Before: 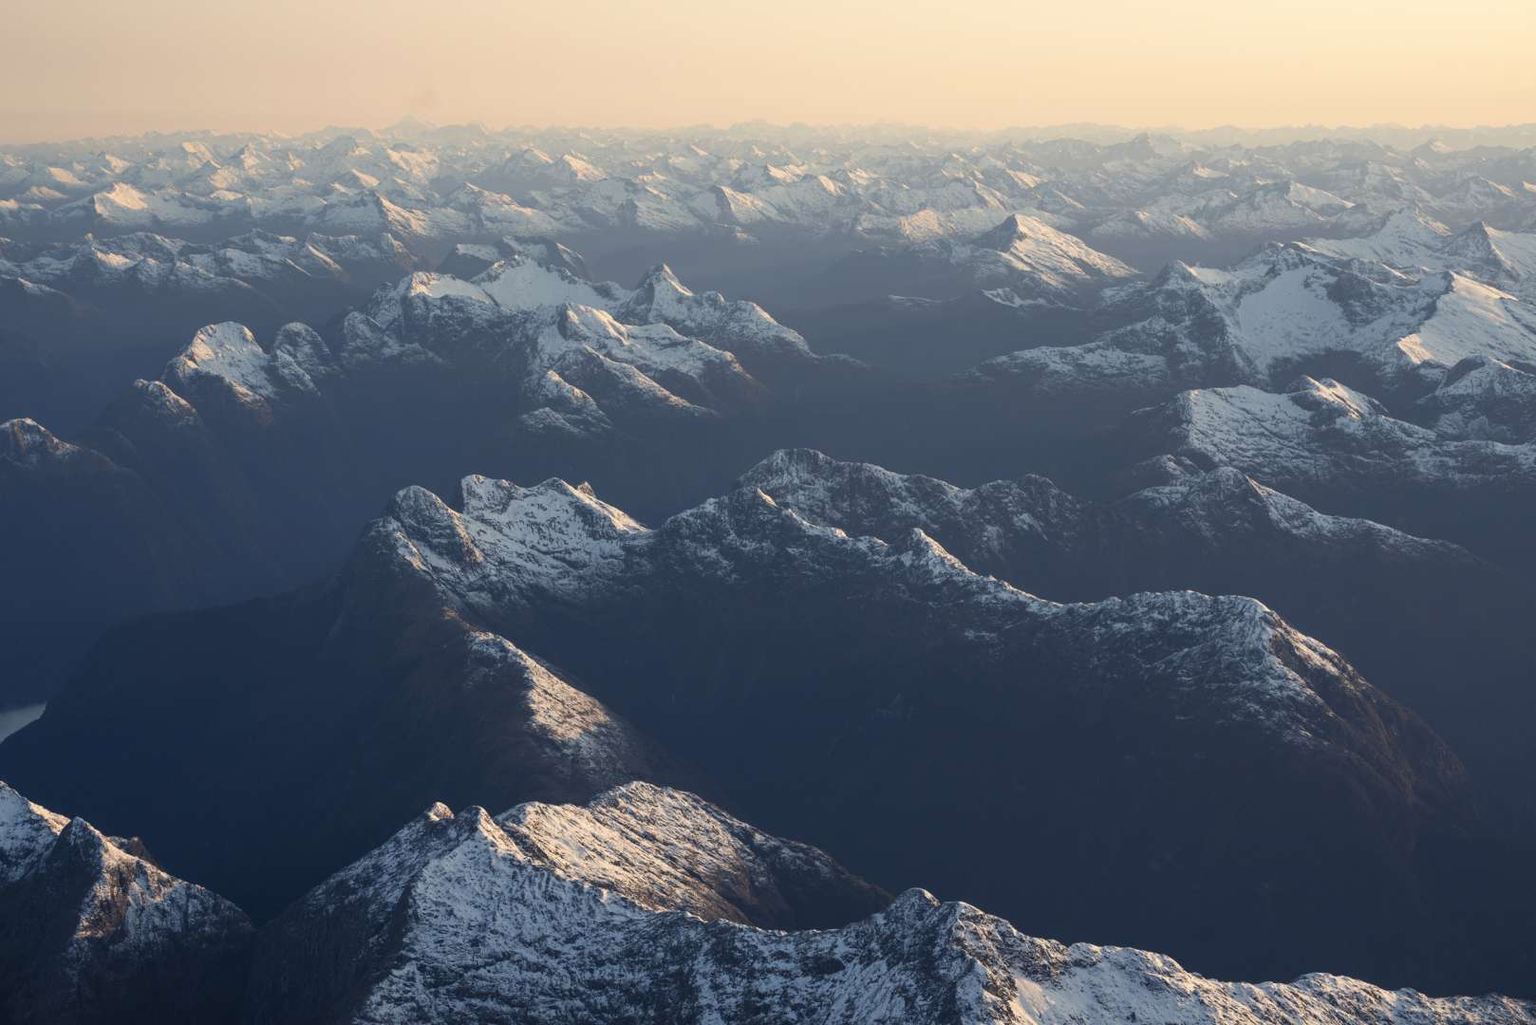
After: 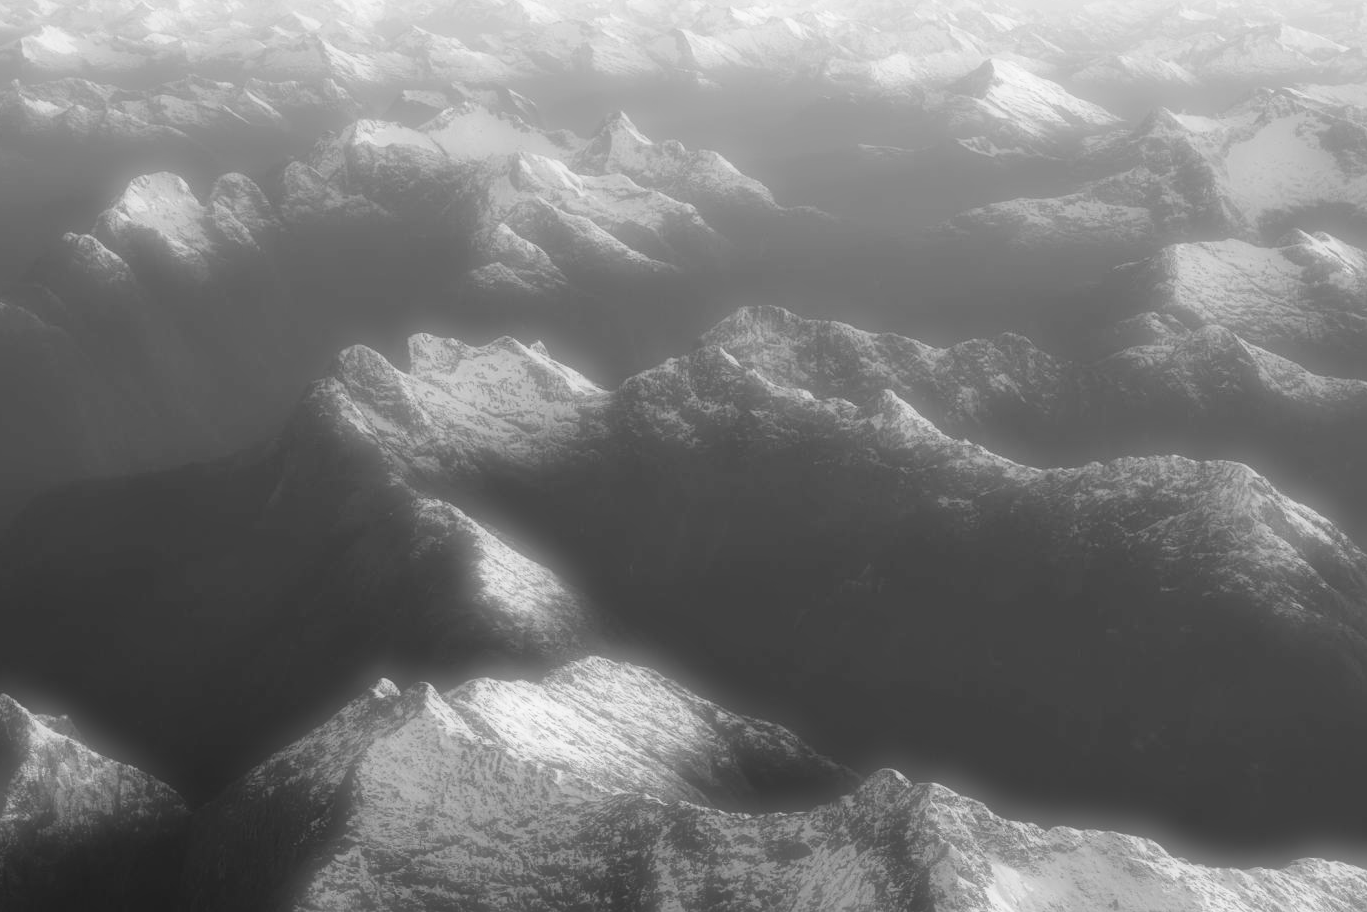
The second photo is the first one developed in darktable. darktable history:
color balance rgb: perceptual saturation grading › global saturation 20%, global vibrance 20%
exposure: black level correction 0.001, compensate highlight preservation false
soften: on, module defaults
shadows and highlights: on, module defaults
white balance: red 1.467, blue 0.684
monochrome: a 32, b 64, size 2.3, highlights 1
crop and rotate: left 4.842%, top 15.51%, right 10.668%
base curve: curves: ch0 [(0, 0) (0.028, 0.03) (0.121, 0.232) (0.46, 0.748) (0.859, 0.968) (1, 1)]
